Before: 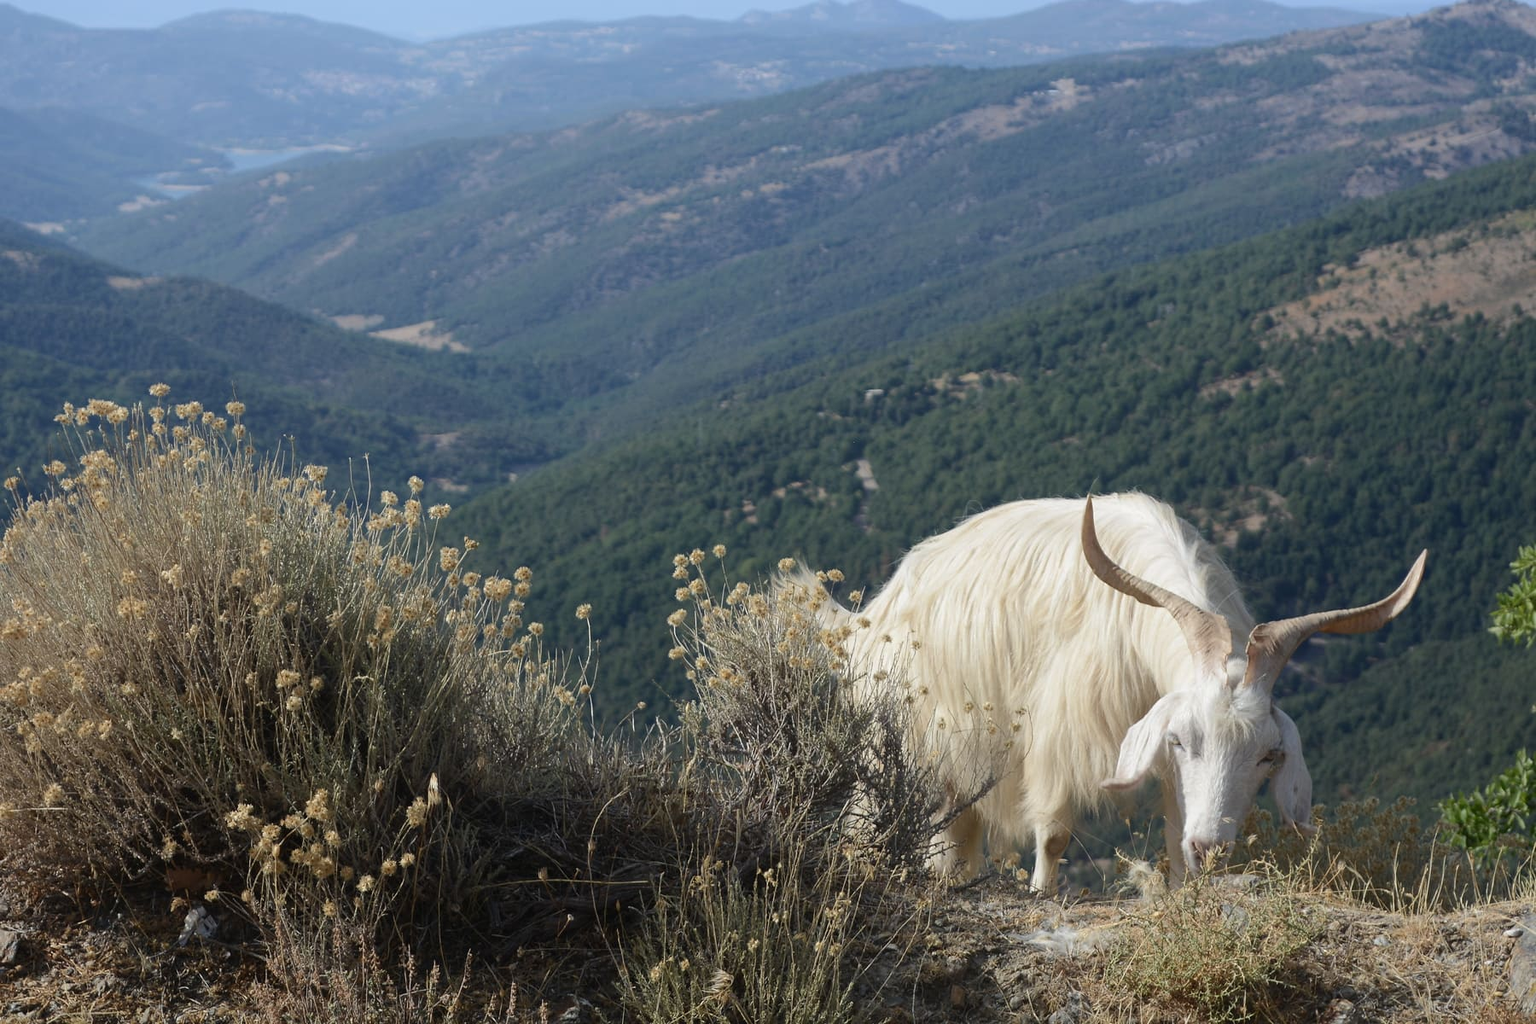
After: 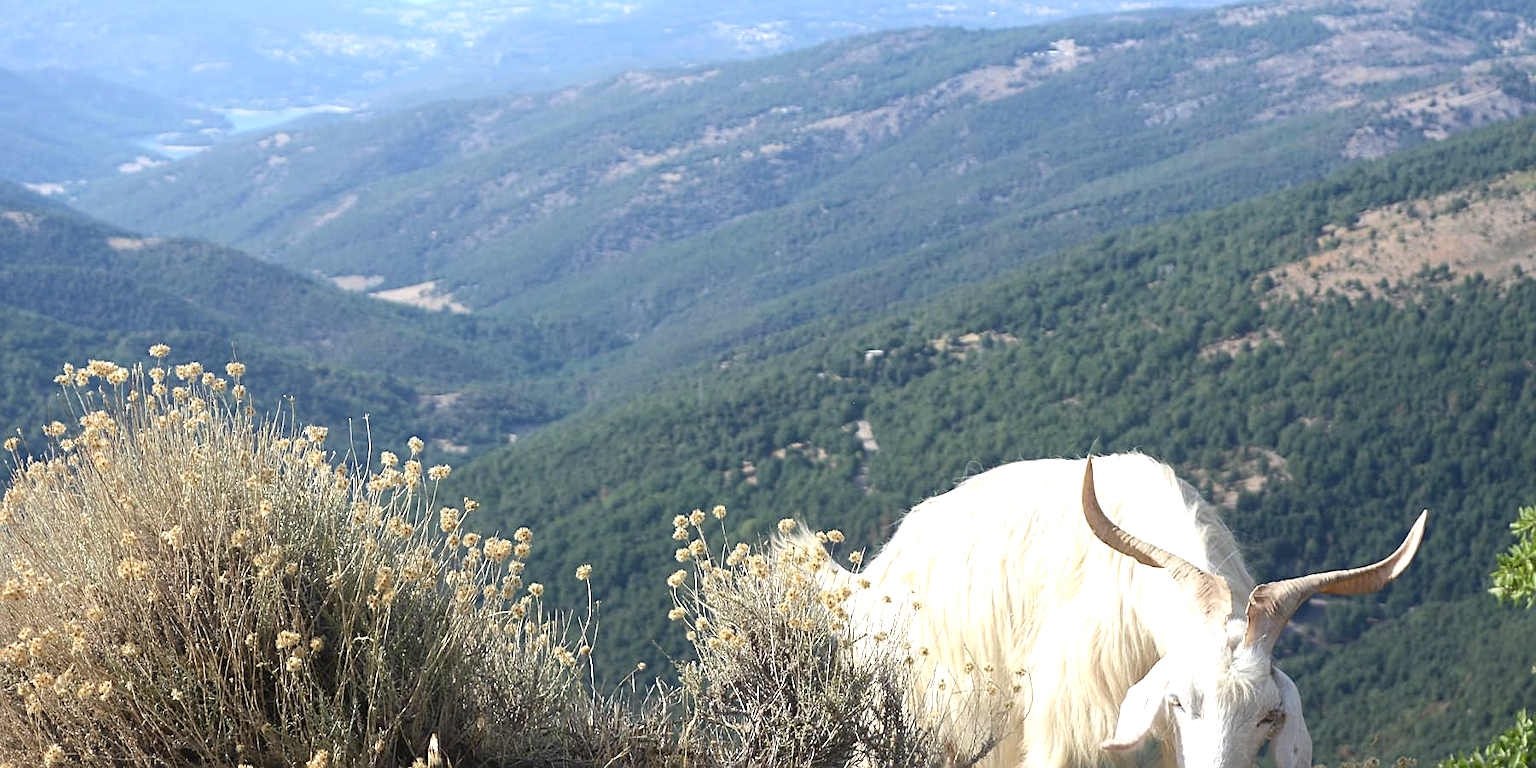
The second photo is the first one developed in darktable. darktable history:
exposure: exposure 1 EV, compensate highlight preservation false
sharpen: on, module defaults
crop: top 3.857%, bottom 21.132%
